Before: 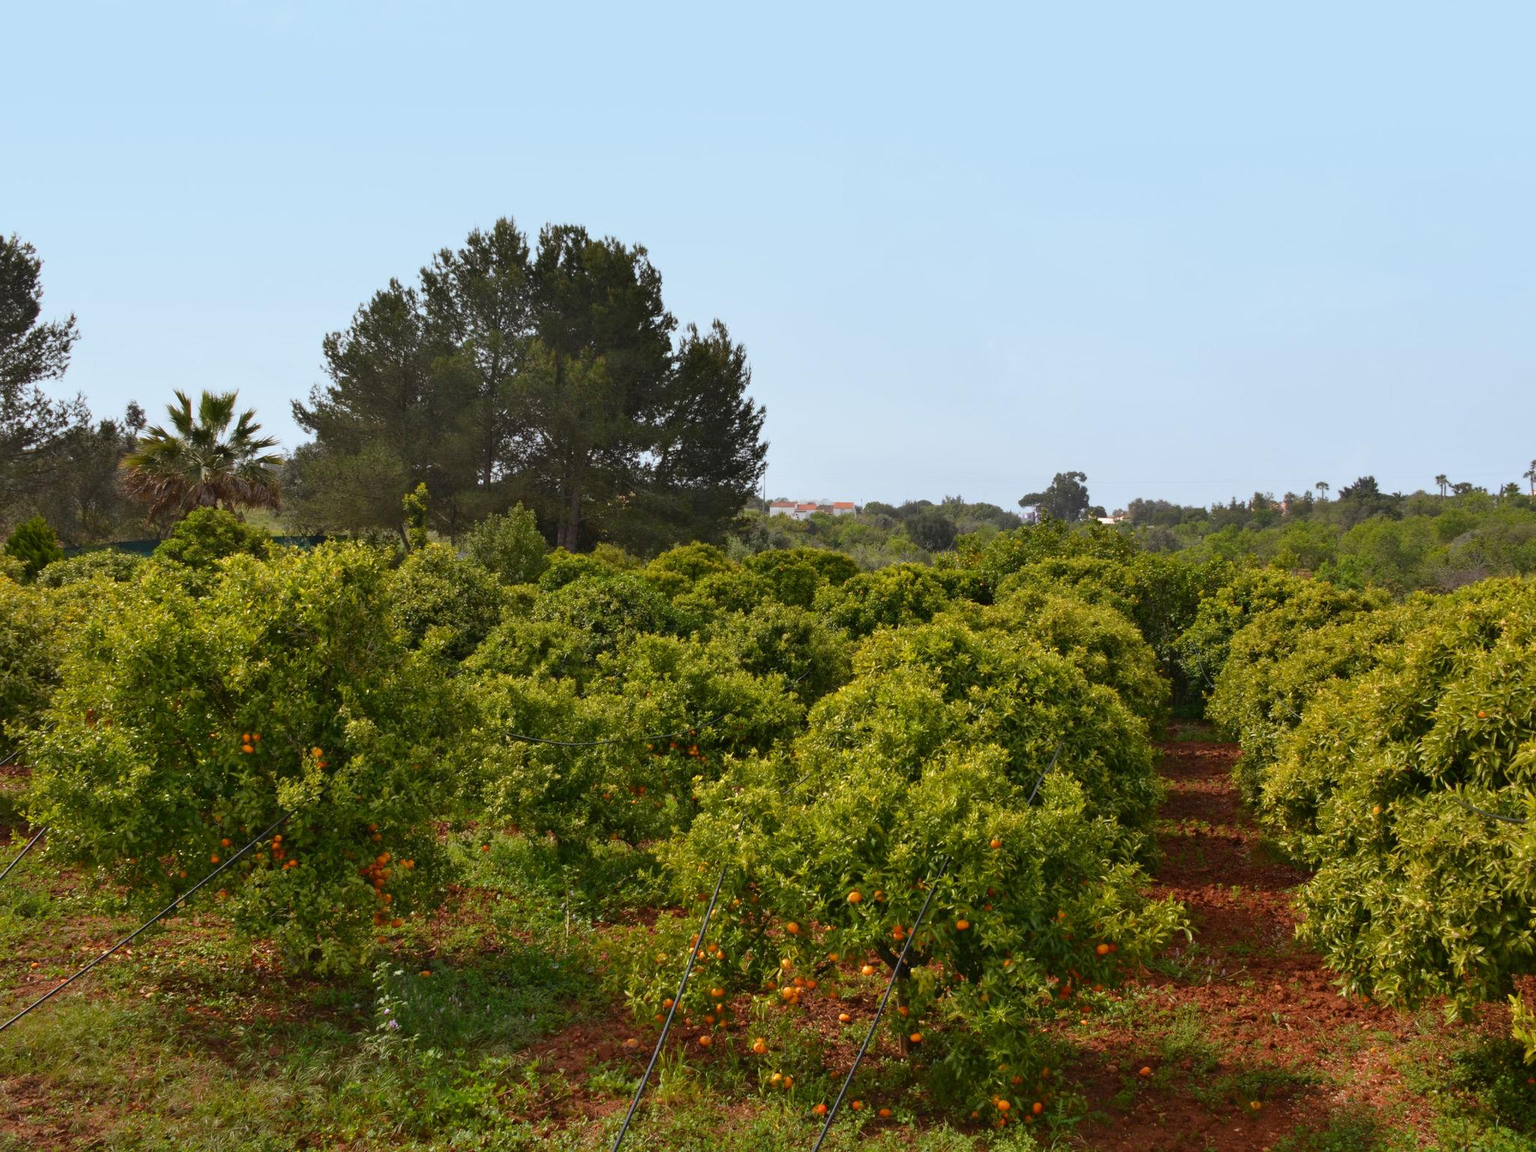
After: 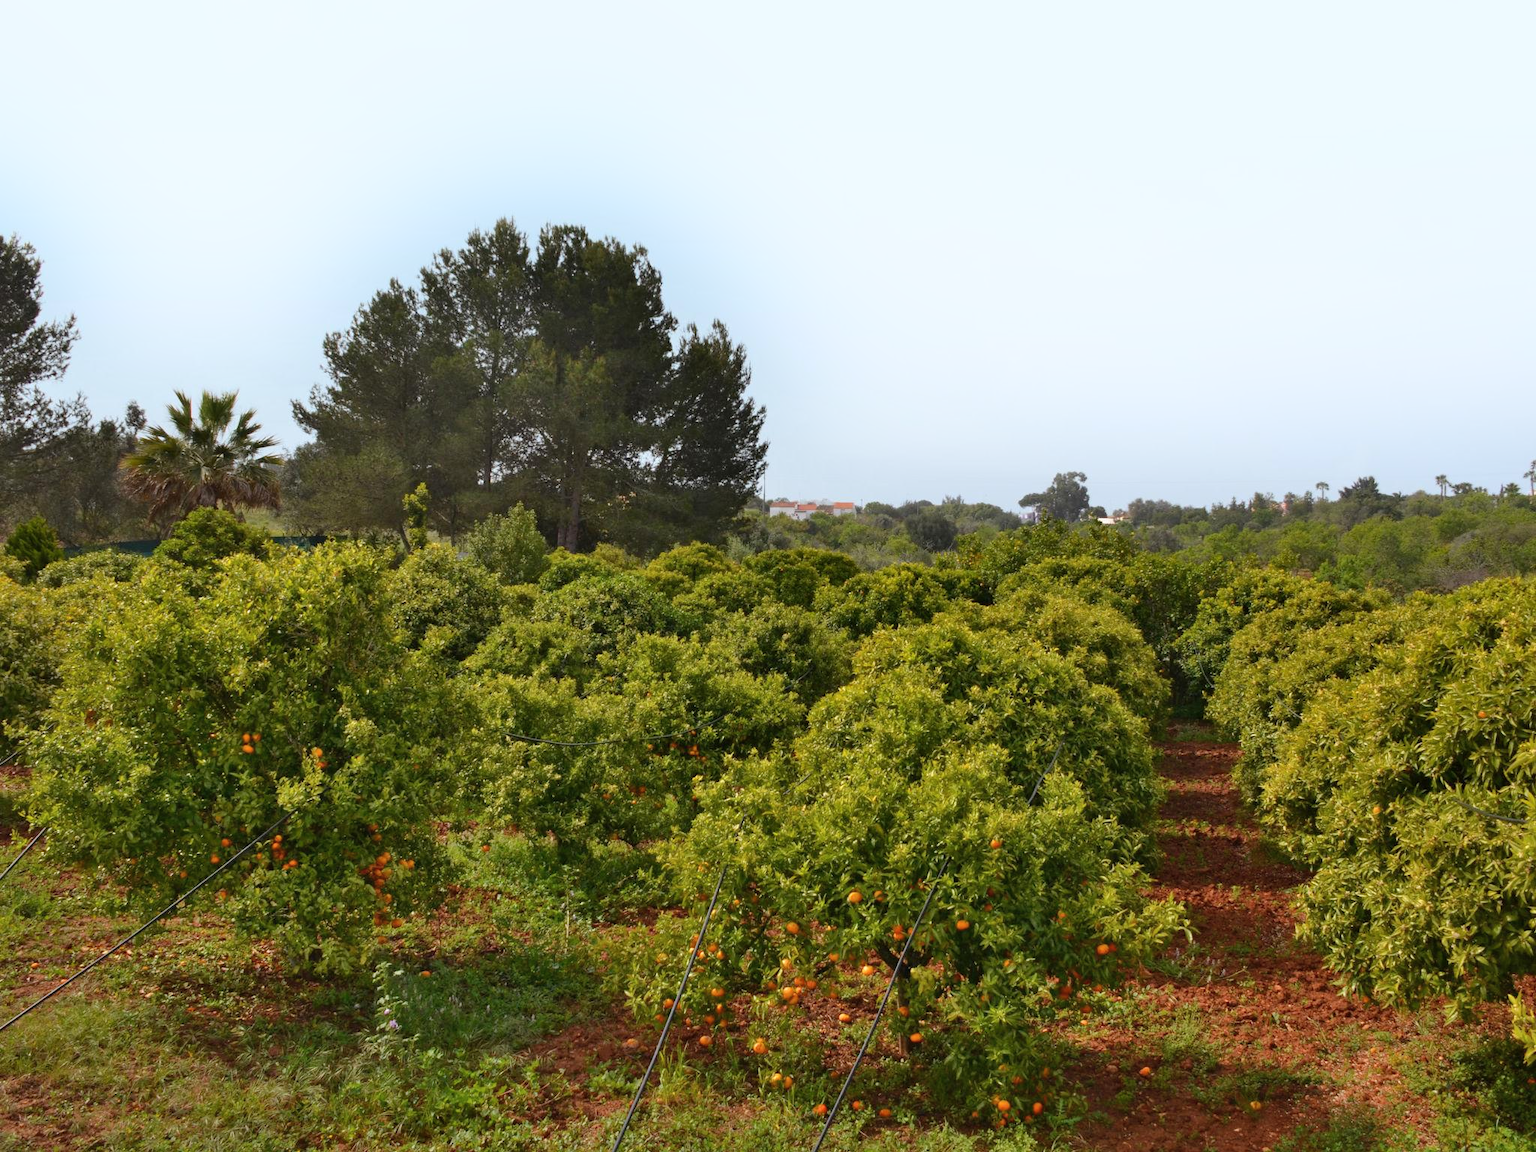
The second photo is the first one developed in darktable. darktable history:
shadows and highlights: highlights 72.62, highlights color adjustment 0.444%, soften with gaussian
